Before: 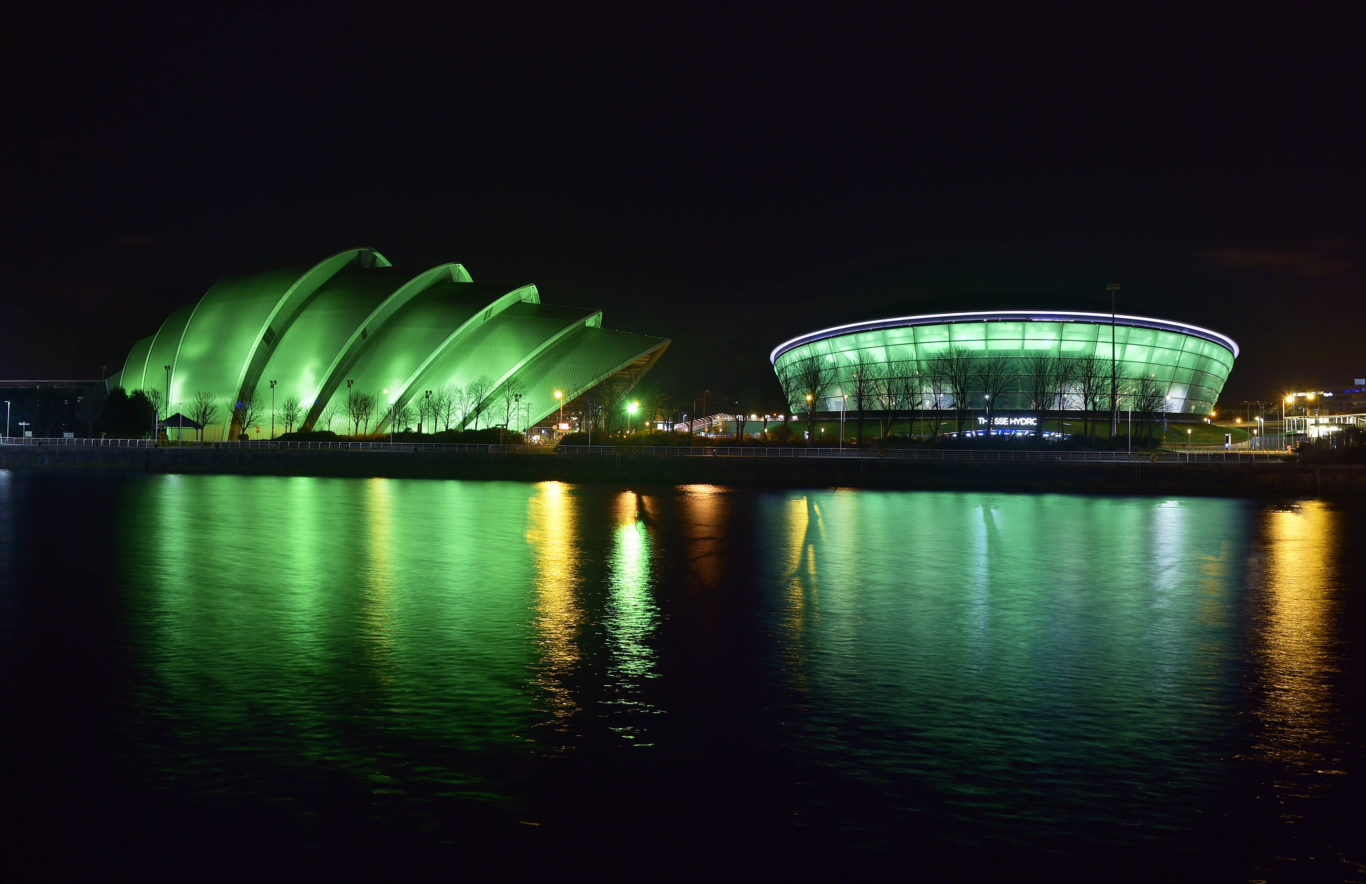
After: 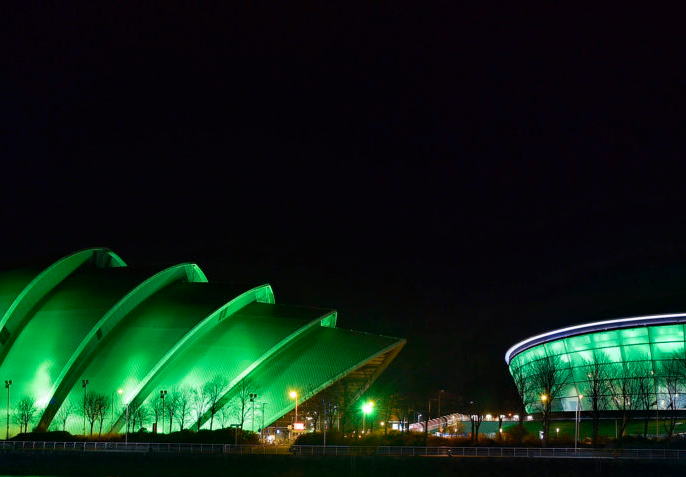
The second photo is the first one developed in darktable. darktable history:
crop: left 19.405%, right 30.311%, bottom 46.03%
color correction: highlights b* -0.041
haze removal: compatibility mode true, adaptive false
